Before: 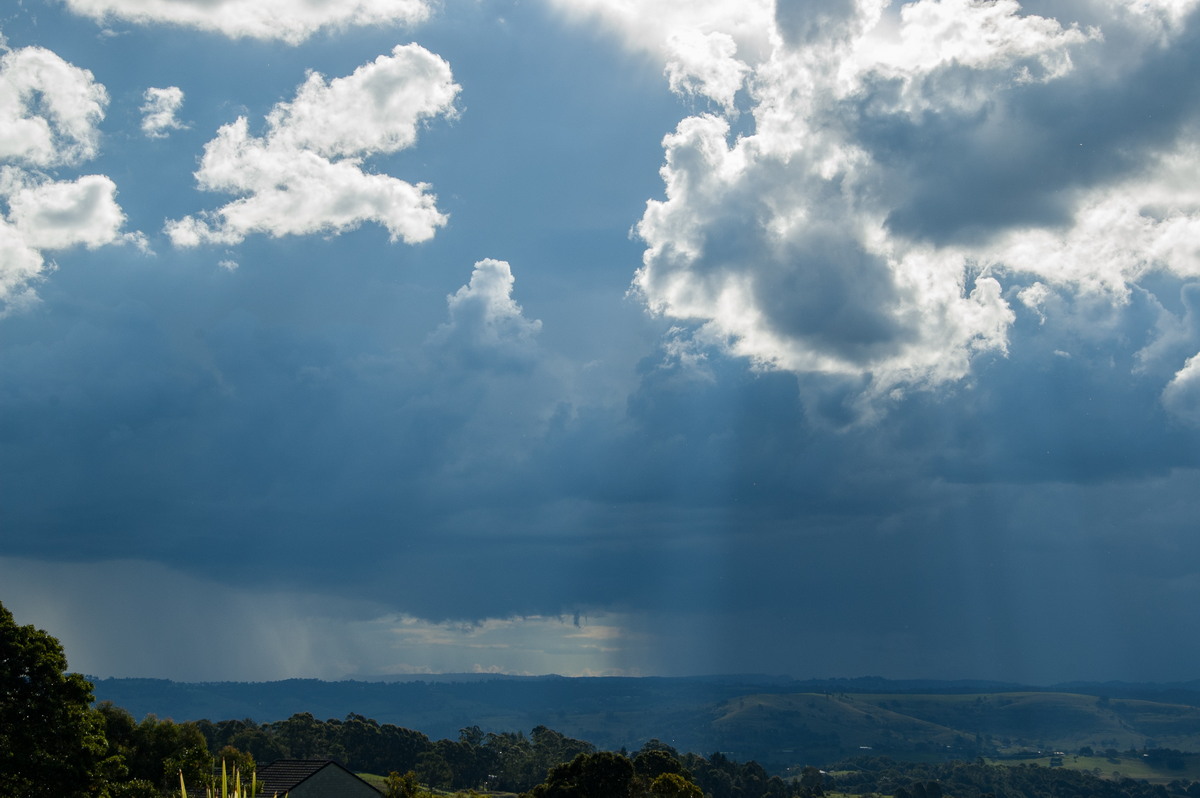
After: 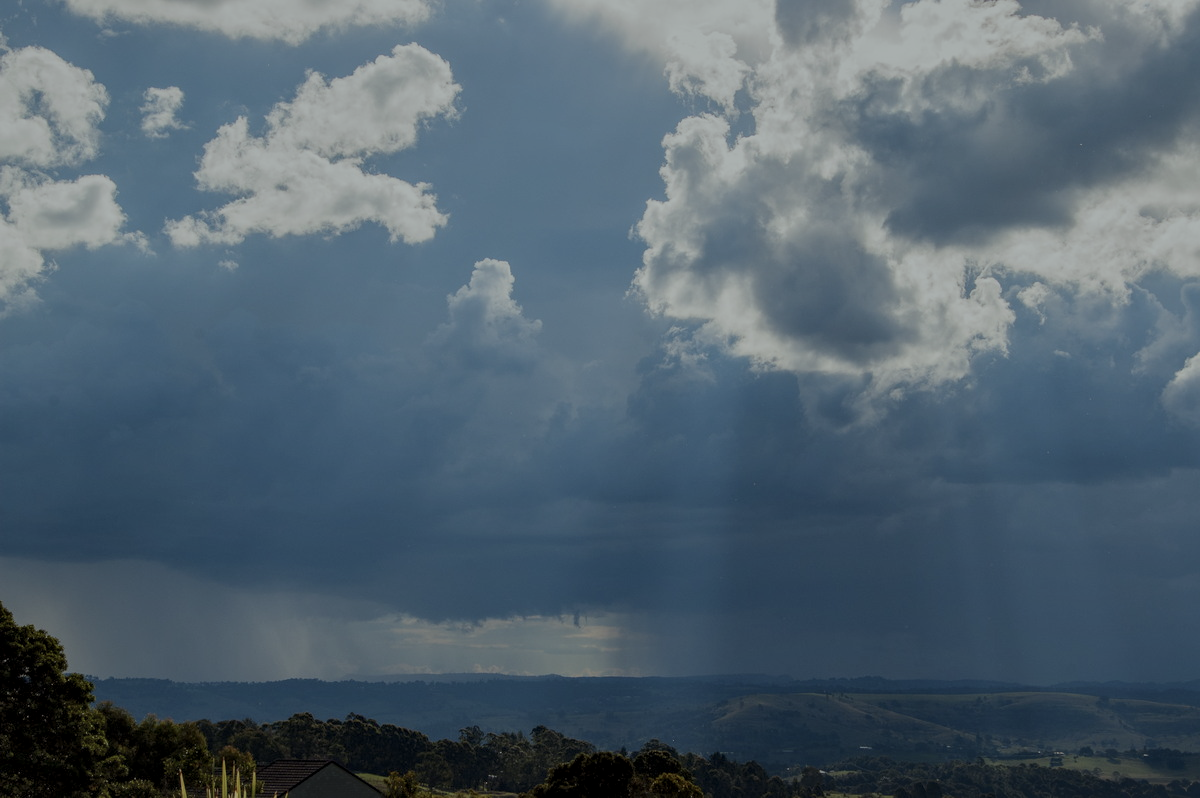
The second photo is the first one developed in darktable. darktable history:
local contrast: on, module defaults
contrast brightness saturation: contrast 0.055
exposure: black level correction 0, exposure 1.445 EV, compensate exposure bias true, compensate highlight preservation false
color balance rgb: power › chroma 1.031%, power › hue 27.78°, perceptual saturation grading › global saturation 0.355%, perceptual brilliance grading › global brilliance -47.711%
shadows and highlights: shadows 61.41, white point adjustment 0.351, highlights -33.63, compress 83.98%
